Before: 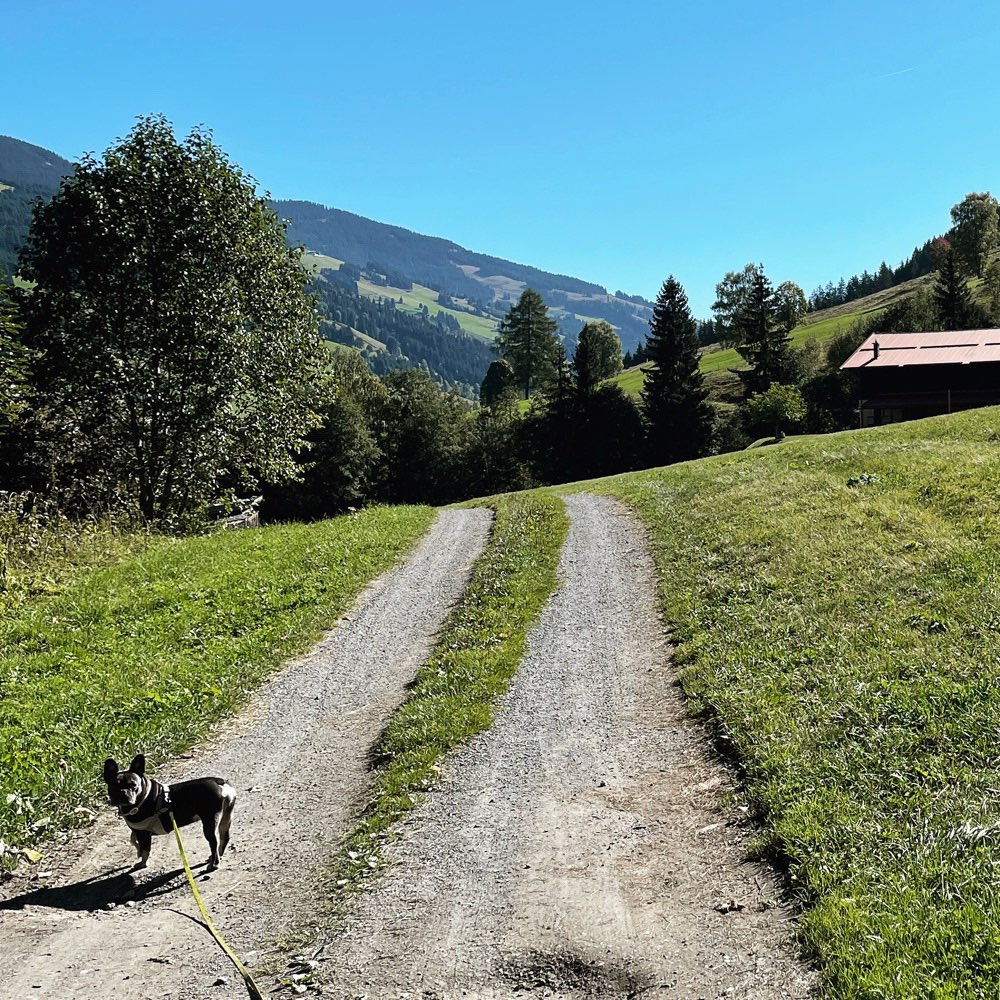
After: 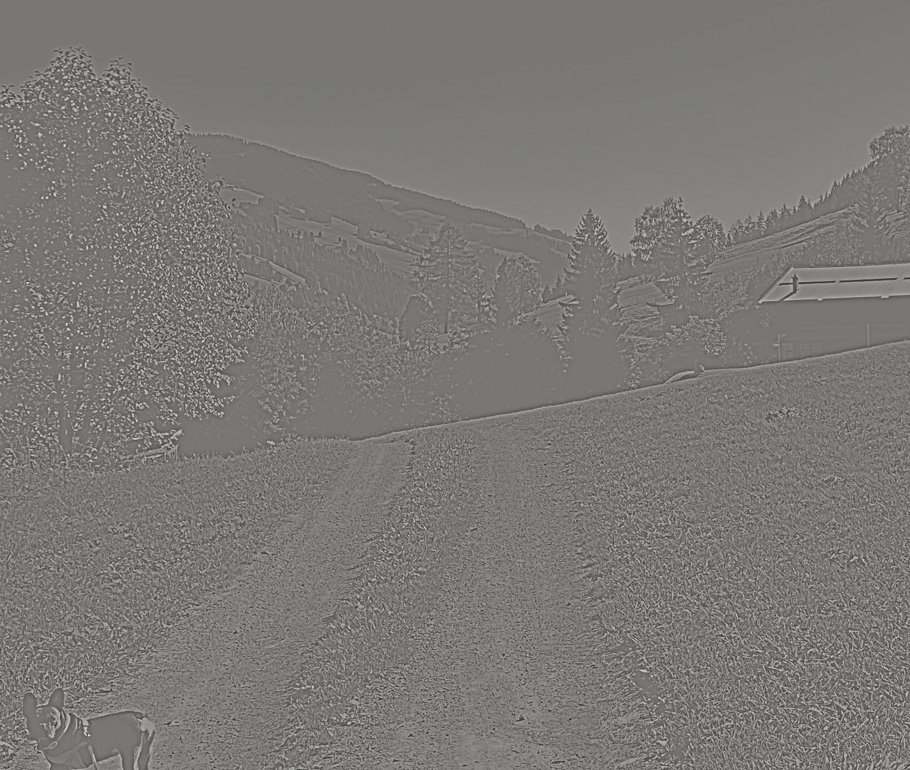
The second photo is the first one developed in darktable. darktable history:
color correction: highlights b* 3
crop: left 8.155%, top 6.611%, bottom 15.385%
highpass: sharpness 9.84%, contrast boost 9.94%
exposure: black level correction 0, exposure 1 EV, compensate exposure bias true, compensate highlight preservation false
white balance: emerald 1
